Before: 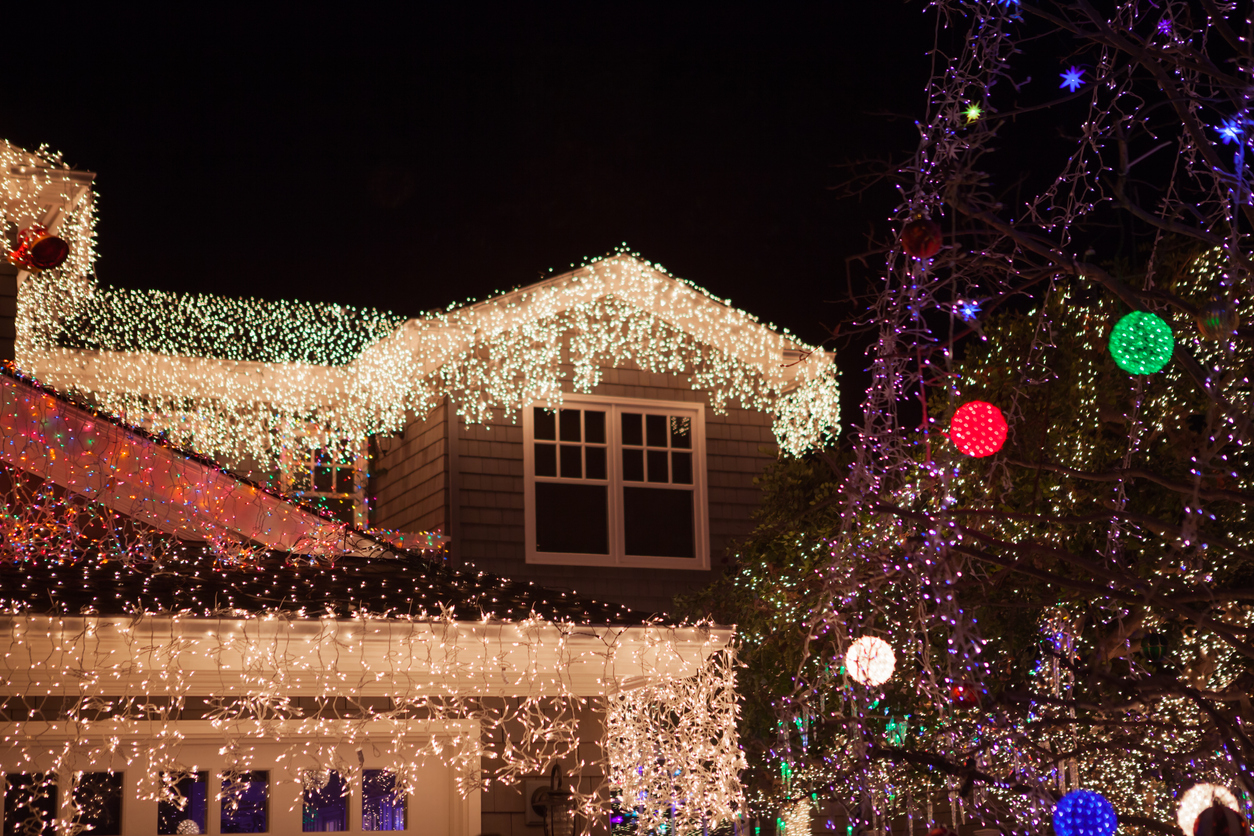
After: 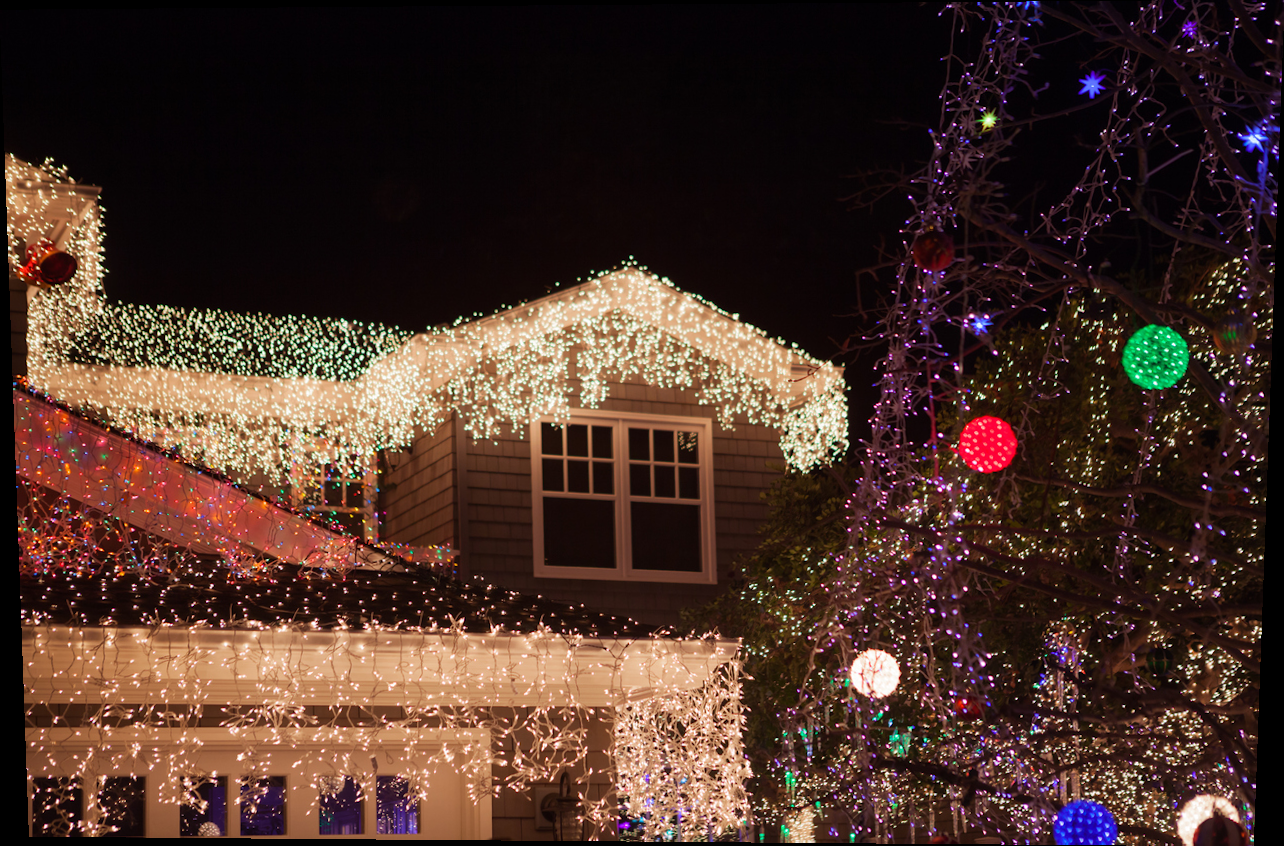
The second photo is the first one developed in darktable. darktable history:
rotate and perspective: lens shift (vertical) 0.048, lens shift (horizontal) -0.024, automatic cropping off
bloom: size 3%, threshold 100%, strength 0%
